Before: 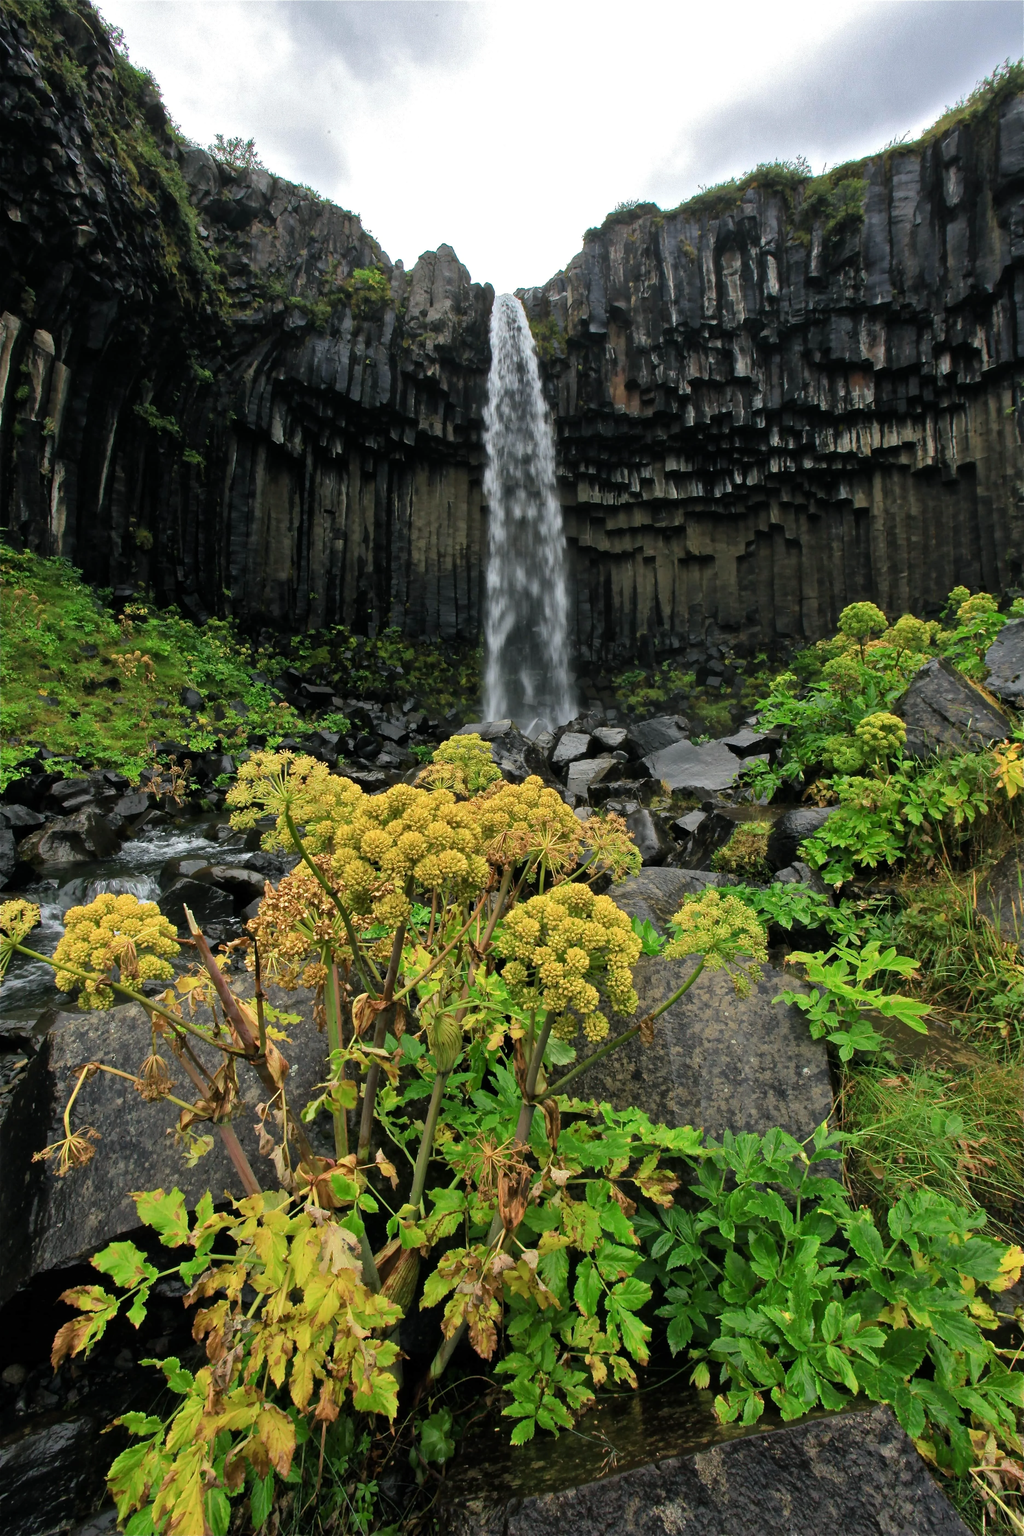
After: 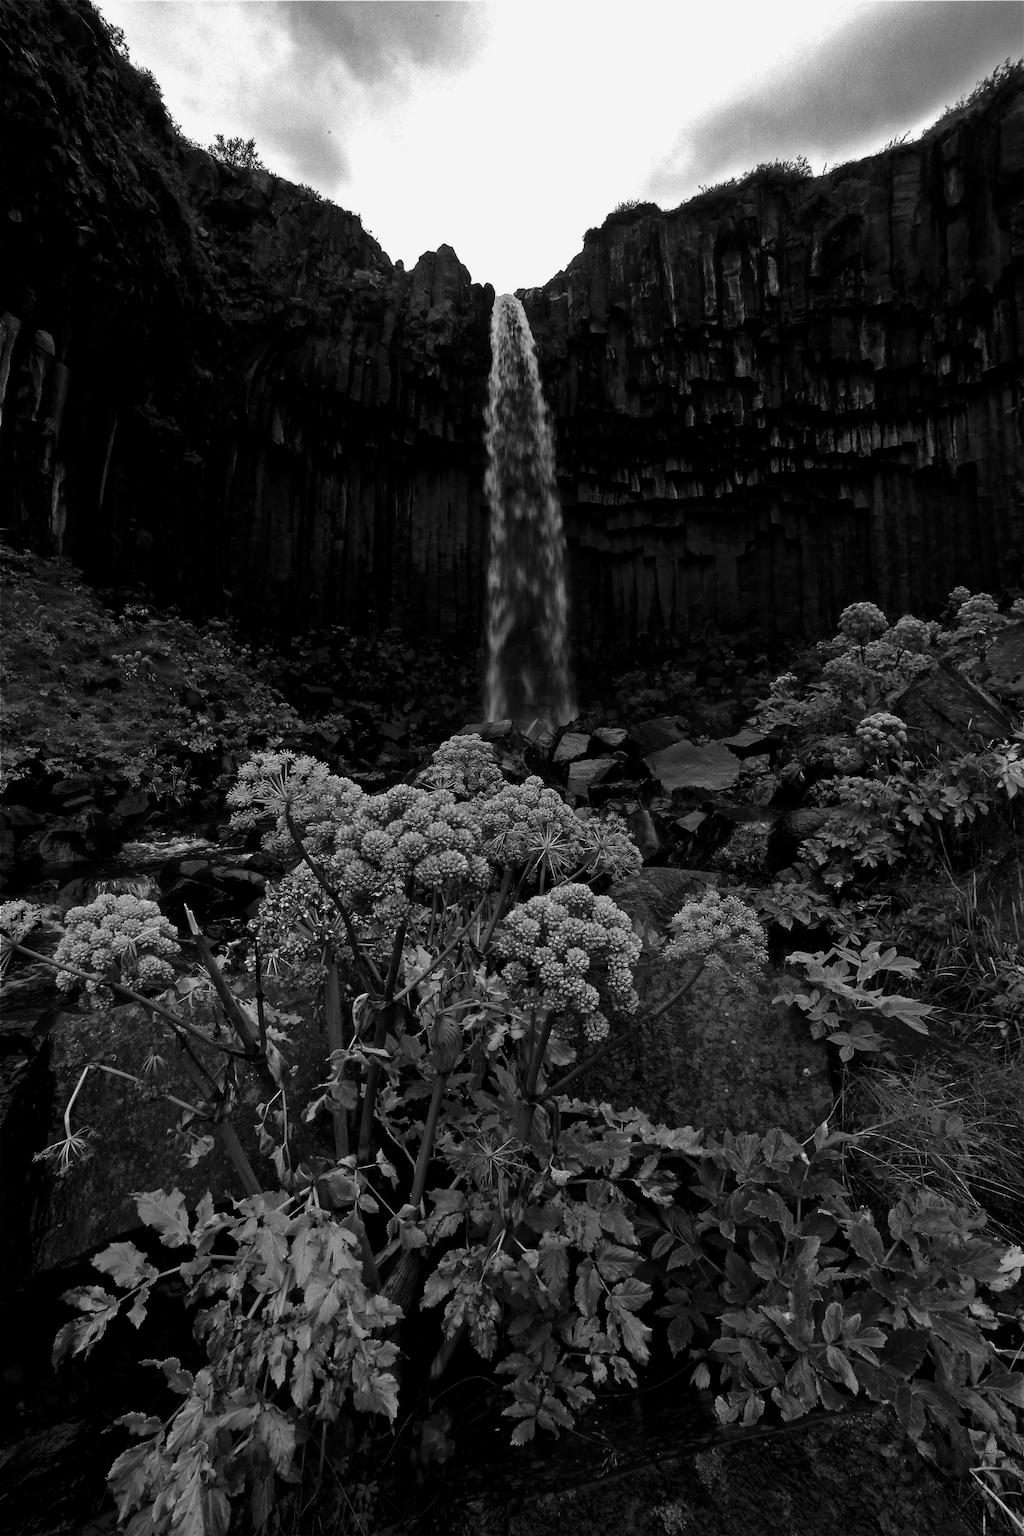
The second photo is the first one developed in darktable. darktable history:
contrast brightness saturation: contrast -0.03, brightness -0.59, saturation -1
color balance rgb: shadows lift › hue 87.51°, highlights gain › chroma 0.68%, highlights gain › hue 55.1°, global offset › chroma 0.13%, global offset › hue 253.66°, linear chroma grading › global chroma 0.5%, perceptual saturation grading › global saturation 16.38%
